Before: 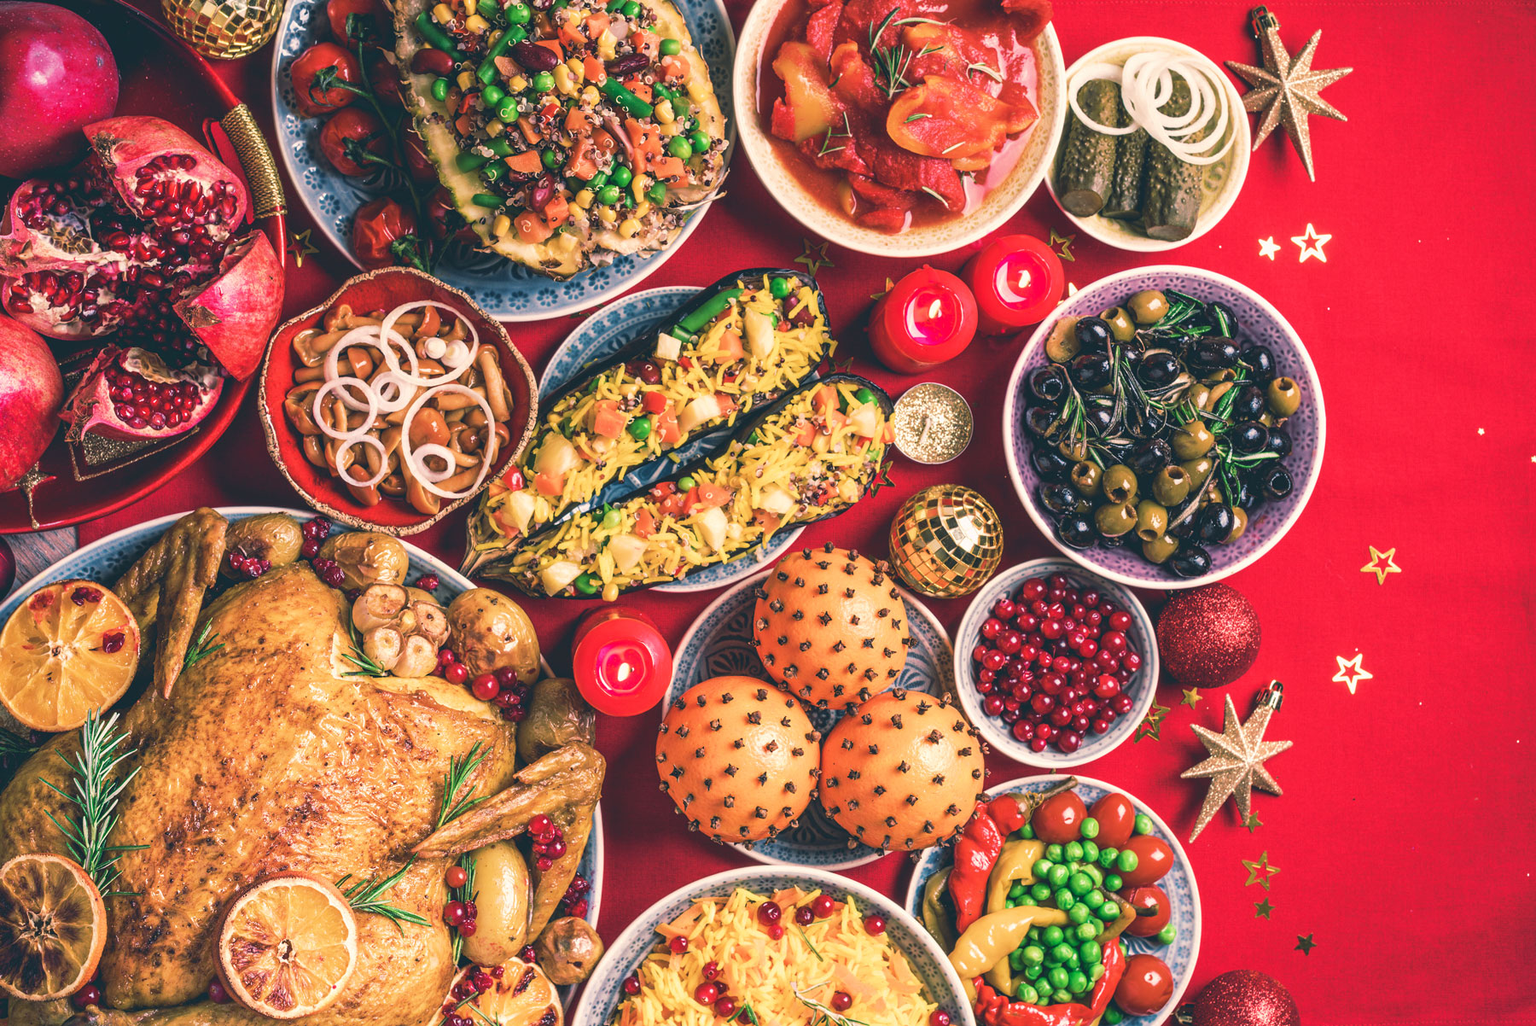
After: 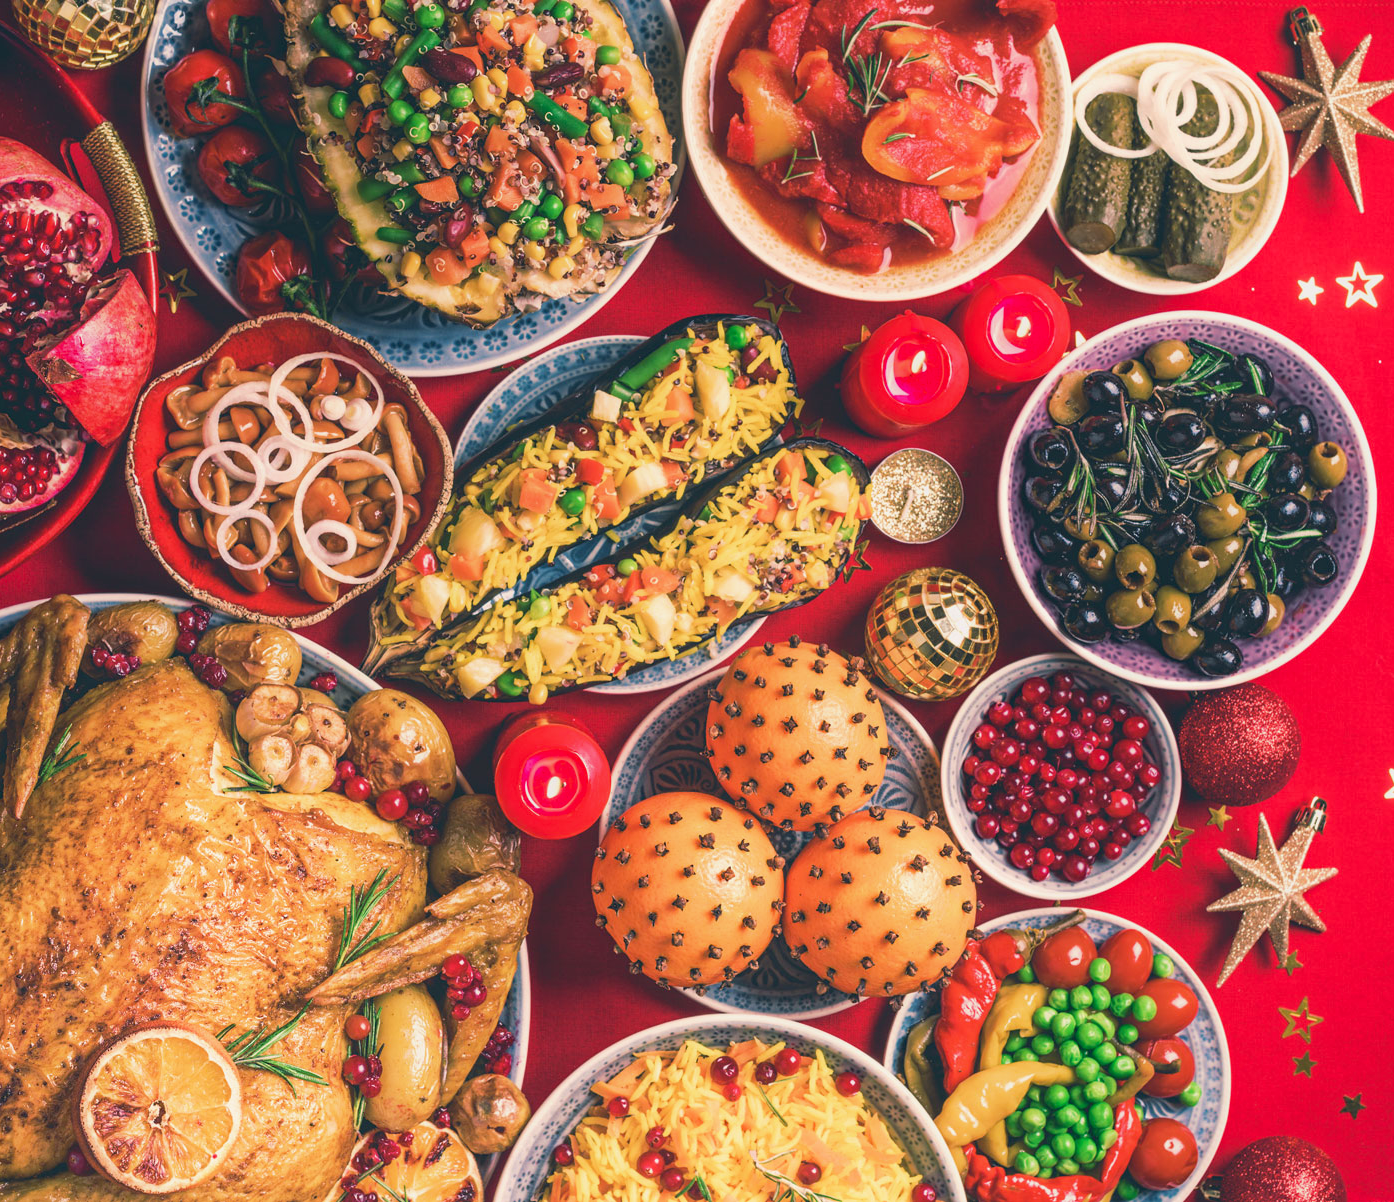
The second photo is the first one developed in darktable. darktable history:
haze removal: compatibility mode true, adaptive false
contrast equalizer: octaves 7, y [[0.6 ×6], [0.55 ×6], [0 ×6], [0 ×6], [0 ×6]], mix -0.3
crop: left 9.88%, right 12.664%
